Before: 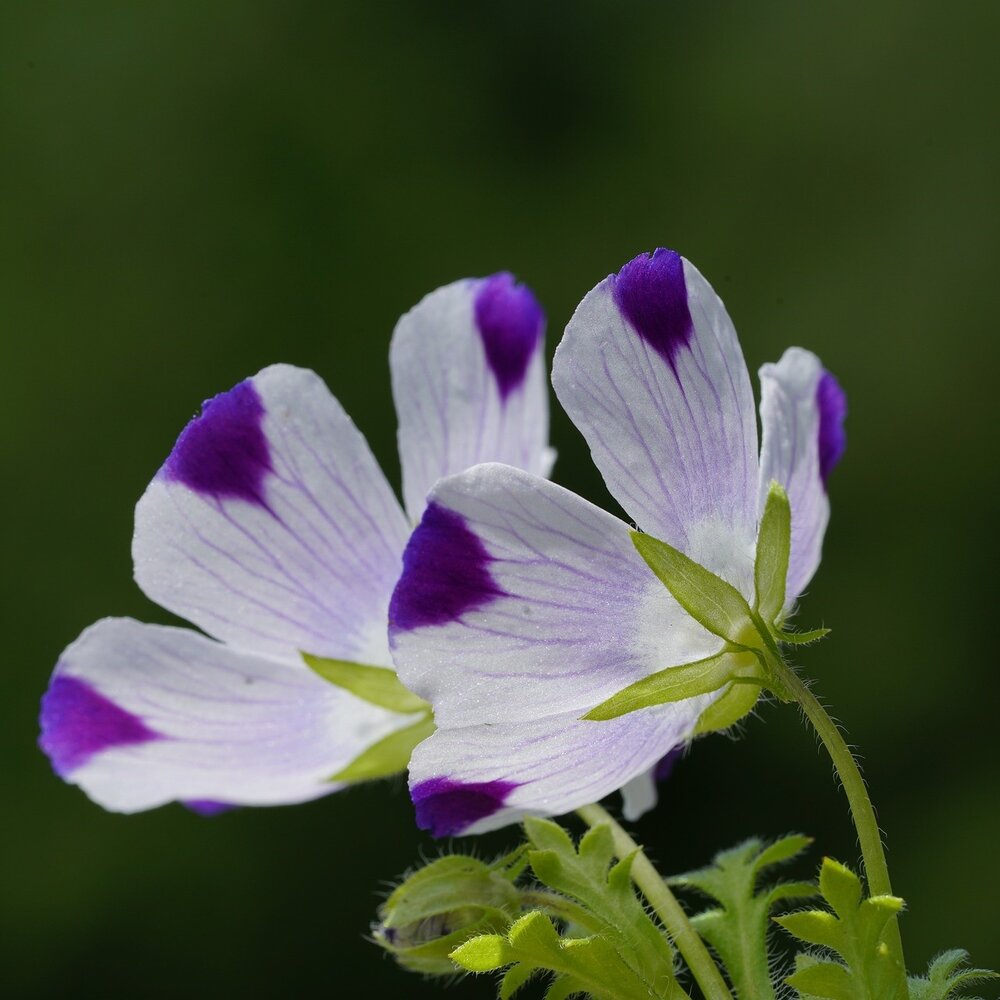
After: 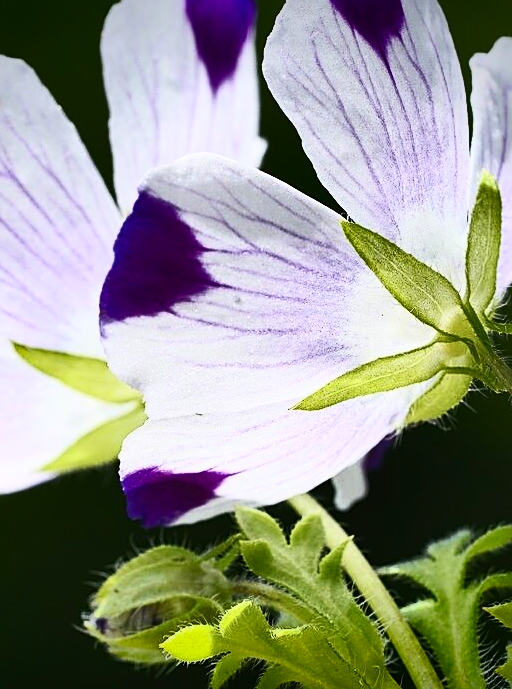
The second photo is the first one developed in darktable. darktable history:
shadows and highlights: shadows 58.81, highlights -60.22, soften with gaussian
contrast brightness saturation: contrast 0.611, brightness 0.338, saturation 0.136
crop and rotate: left 28.909%, top 31.057%, right 19.839%
sharpen: on, module defaults
vignetting: fall-off start 89.24%, fall-off radius 44.41%, saturation 0.38, width/height ratio 1.157
